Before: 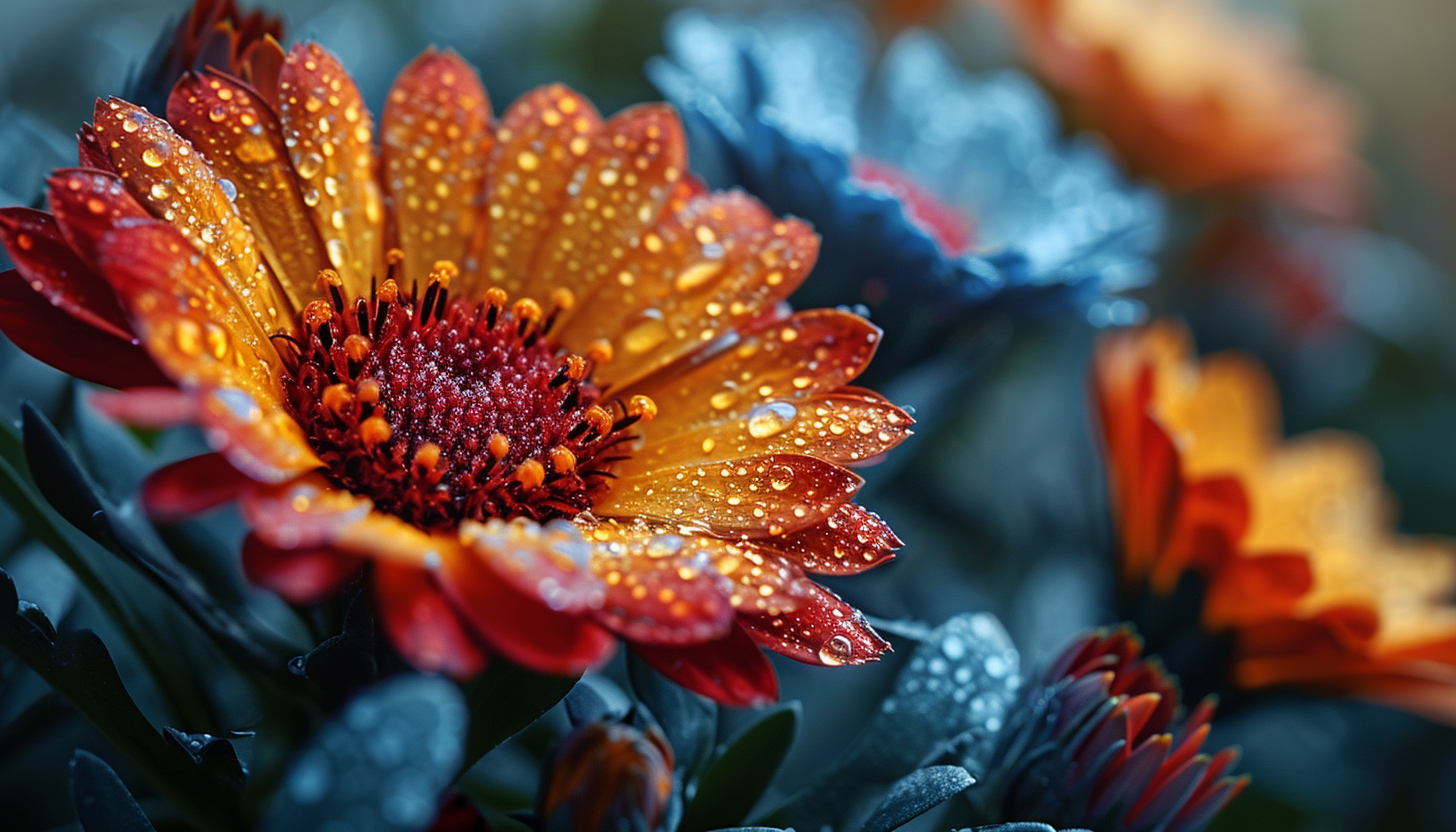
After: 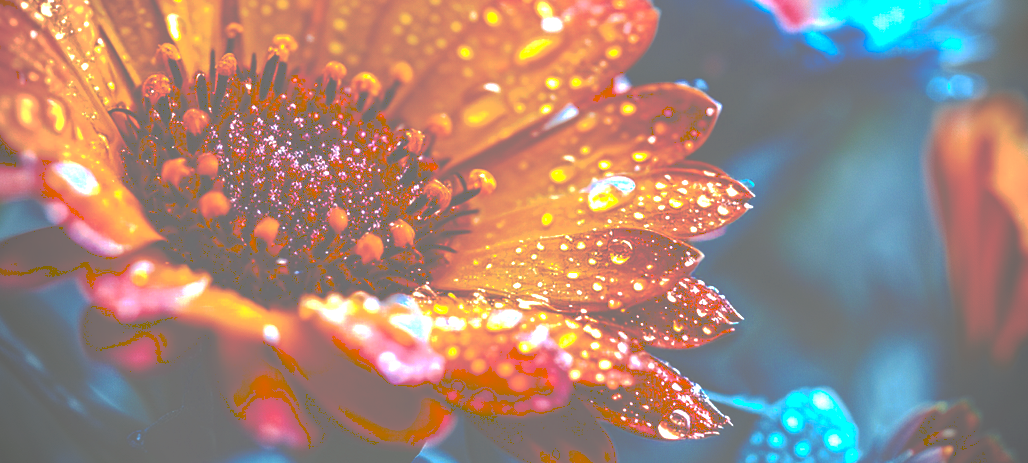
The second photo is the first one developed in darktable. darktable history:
exposure: black level correction 0, exposure 1.499 EV, compensate highlight preservation false
crop: left 11.091%, top 27.212%, right 18.247%, bottom 17.117%
tone curve: curves: ch0 [(0, 0) (0.003, 0.453) (0.011, 0.457) (0.025, 0.457) (0.044, 0.463) (0.069, 0.464) (0.1, 0.471) (0.136, 0.475) (0.177, 0.481) (0.224, 0.486) (0.277, 0.496) (0.335, 0.515) (0.399, 0.544) (0.468, 0.577) (0.543, 0.621) (0.623, 0.67) (0.709, 0.73) (0.801, 0.788) (0.898, 0.848) (1, 1)], preserve colors none
vignetting: on, module defaults
color balance rgb: linear chroma grading › global chroma 9.318%, perceptual saturation grading › global saturation 32.867%, saturation formula JzAzBz (2021)
